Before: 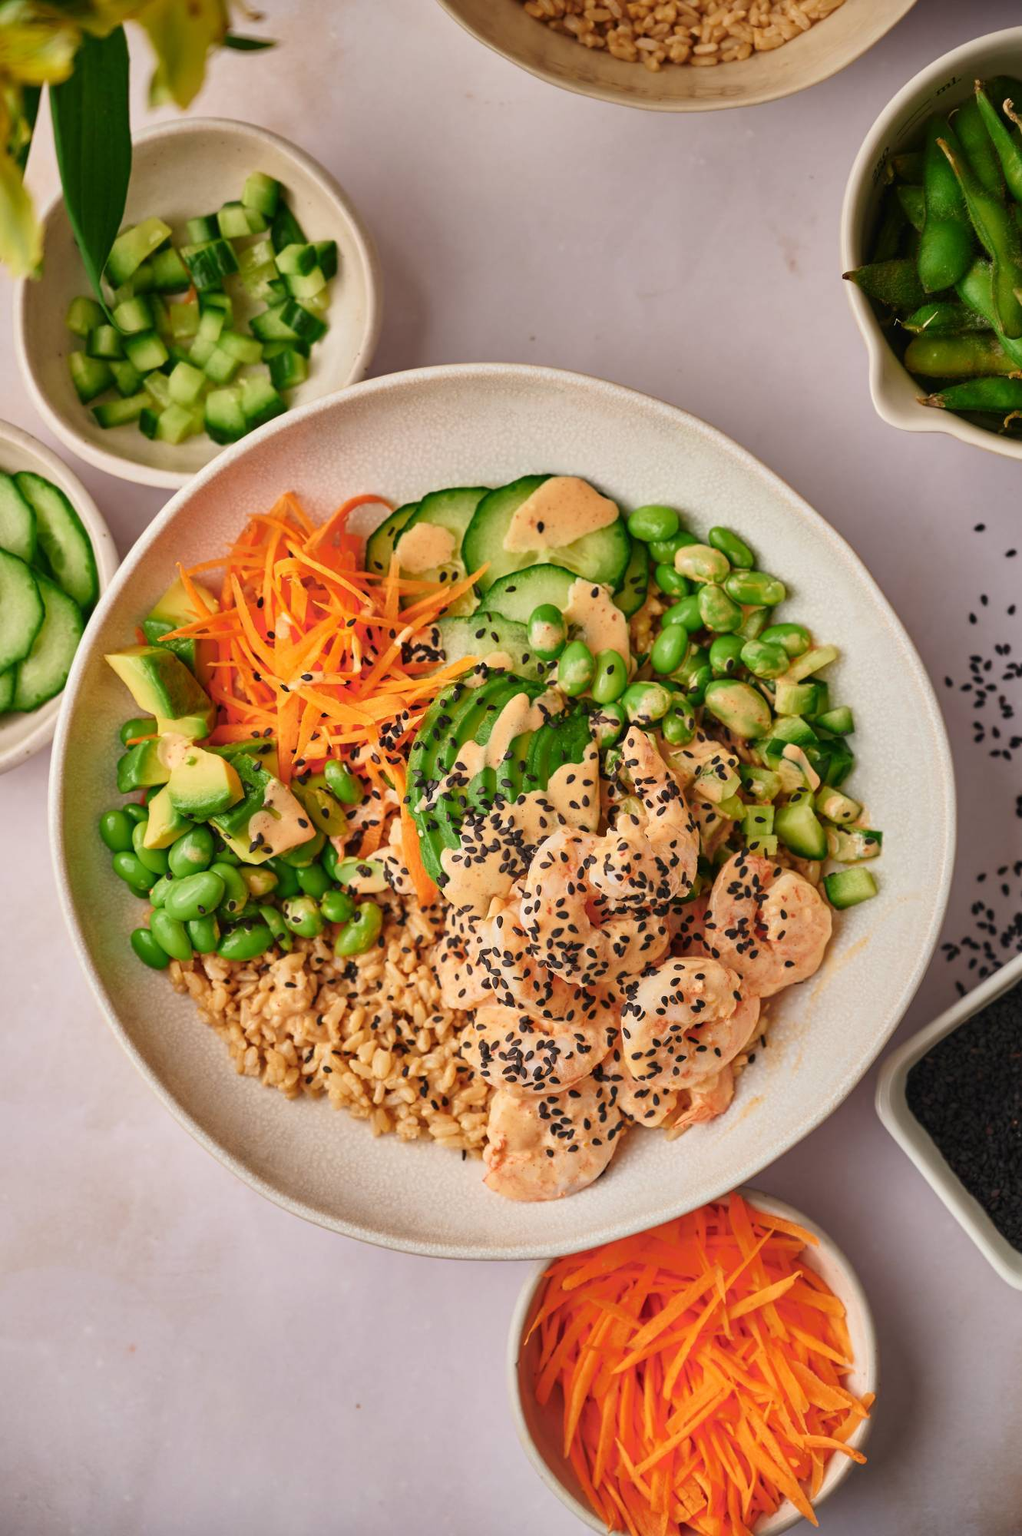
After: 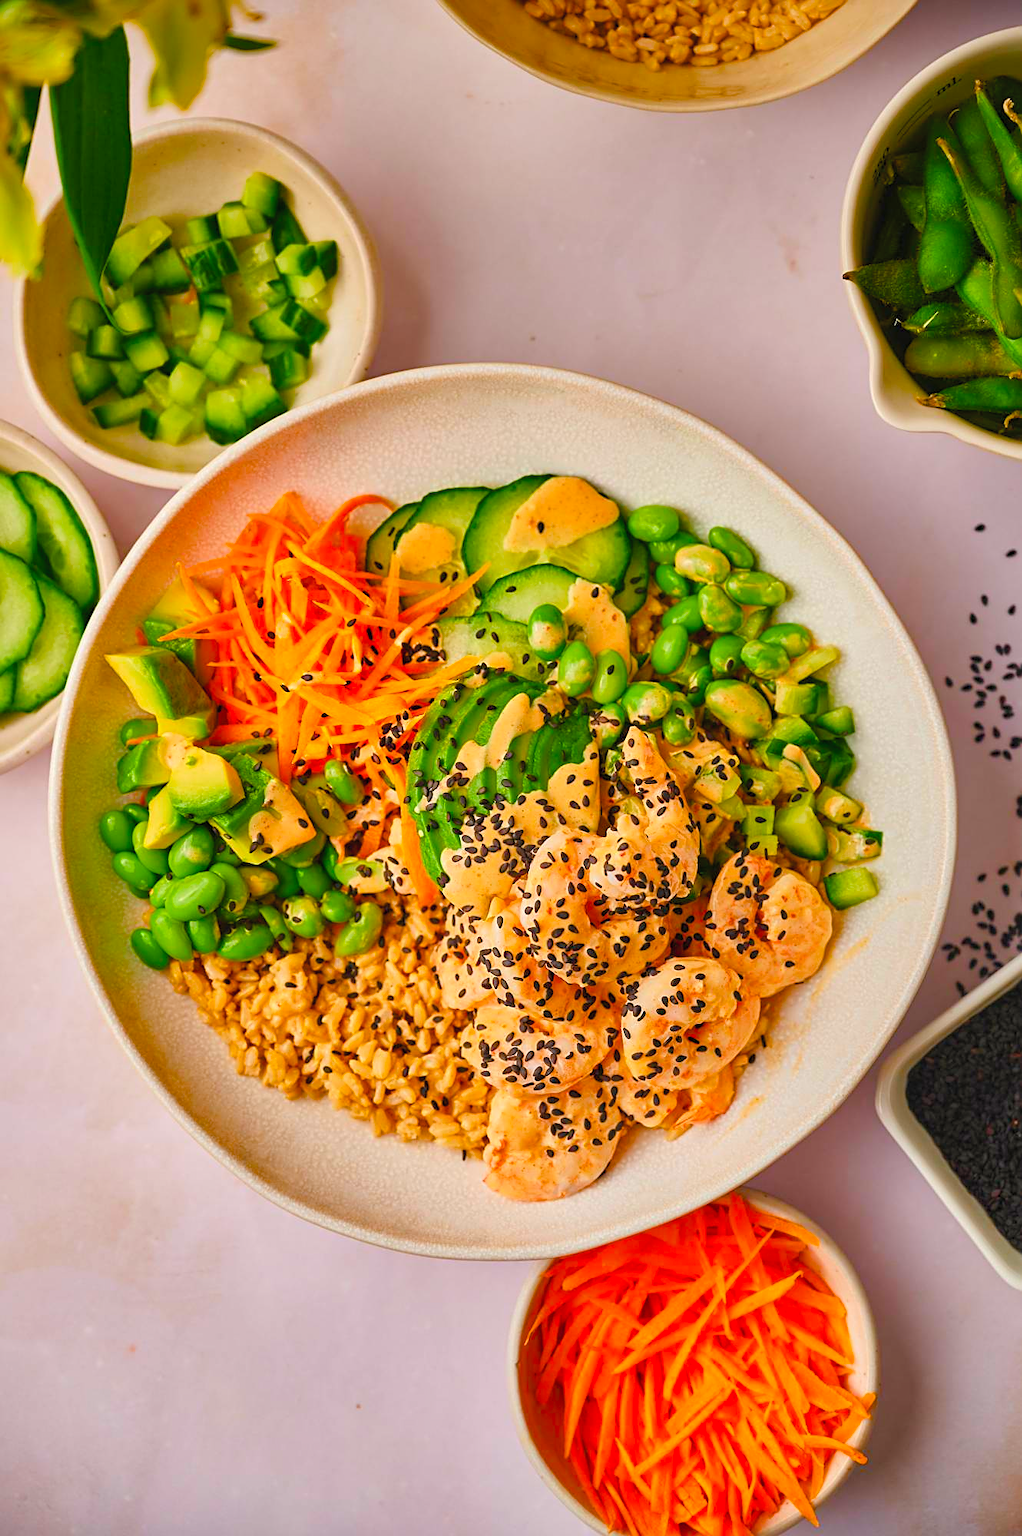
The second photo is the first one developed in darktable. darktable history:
color balance rgb: white fulcrum 0.986 EV, linear chroma grading › shadows 10.715%, linear chroma grading › highlights 10.02%, linear chroma grading › global chroma 14.856%, linear chroma grading › mid-tones 14.58%, perceptual saturation grading › global saturation 20%, perceptual saturation grading › highlights -25.105%, perceptual saturation grading › shadows 23.969%, global vibrance 14.991%
shadows and highlights: shadows 25.15, highlights -24.68
sharpen: on, module defaults
contrast brightness saturation: brightness 0.093, saturation 0.193
